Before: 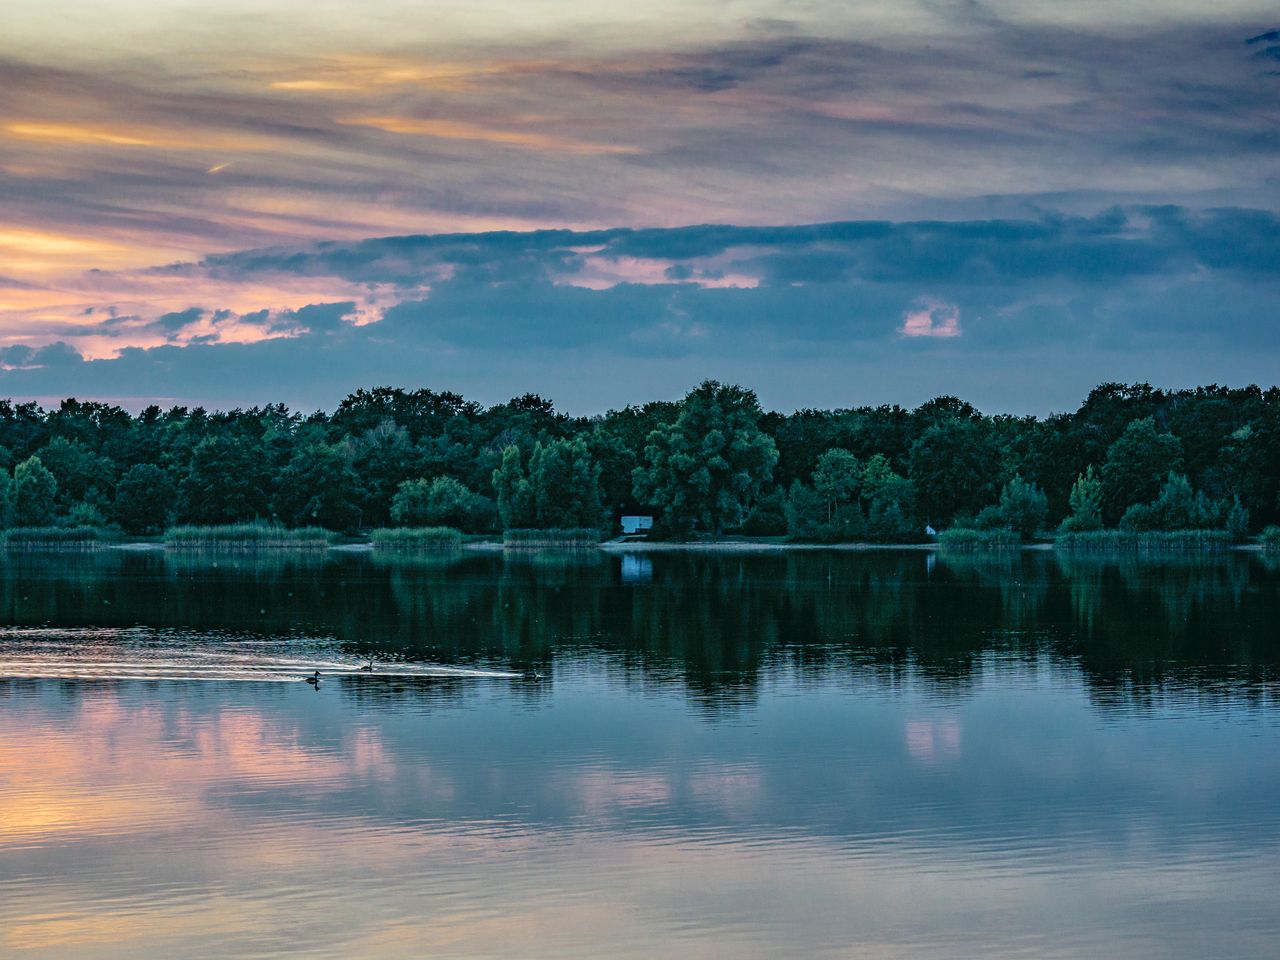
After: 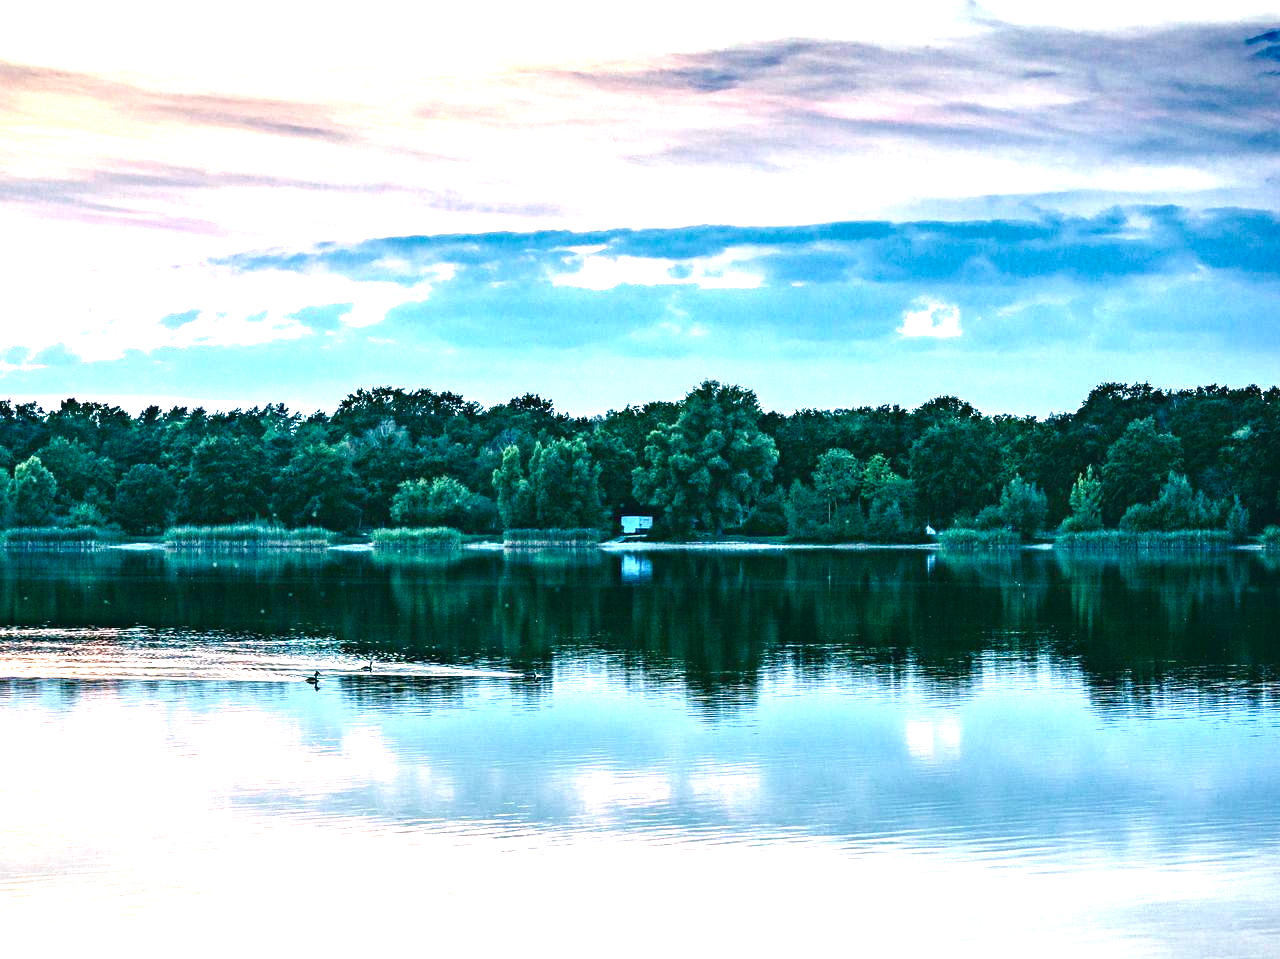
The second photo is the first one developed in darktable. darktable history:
crop: bottom 0.063%
exposure: black level correction 0, exposure 1.473 EV, compensate highlight preservation false
color balance rgb: power › chroma 0.253%, power › hue 62.86°, highlights gain › chroma 1.359%, highlights gain › hue 51.27°, linear chroma grading › mid-tones 7.504%, perceptual saturation grading › global saturation 24.895%, perceptual saturation grading › highlights -50.214%, perceptual saturation grading › shadows 30.499%, perceptual brilliance grading › global brilliance 21.715%, perceptual brilliance grading › shadows -35.614%, global vibrance 20%
